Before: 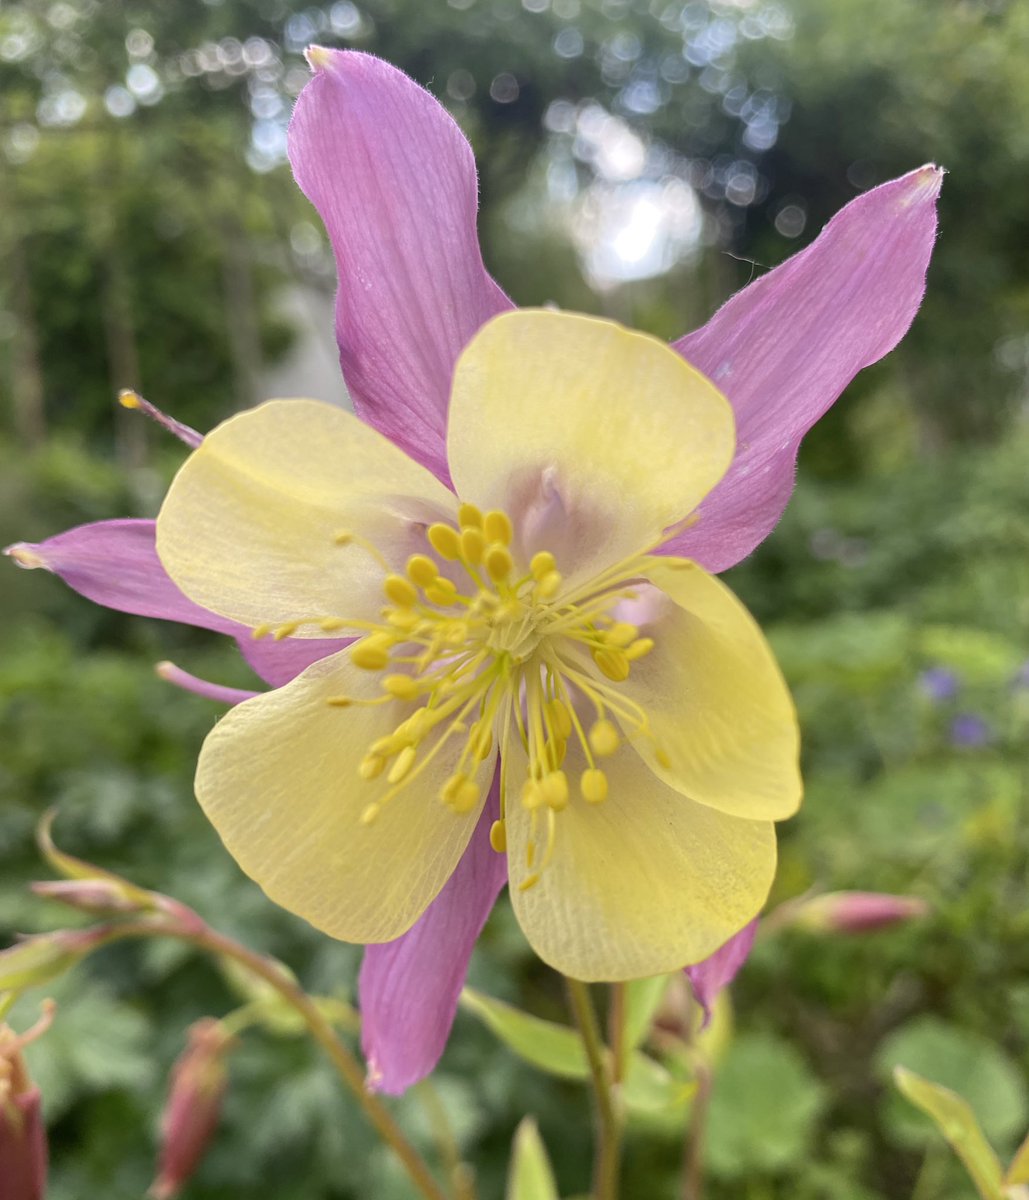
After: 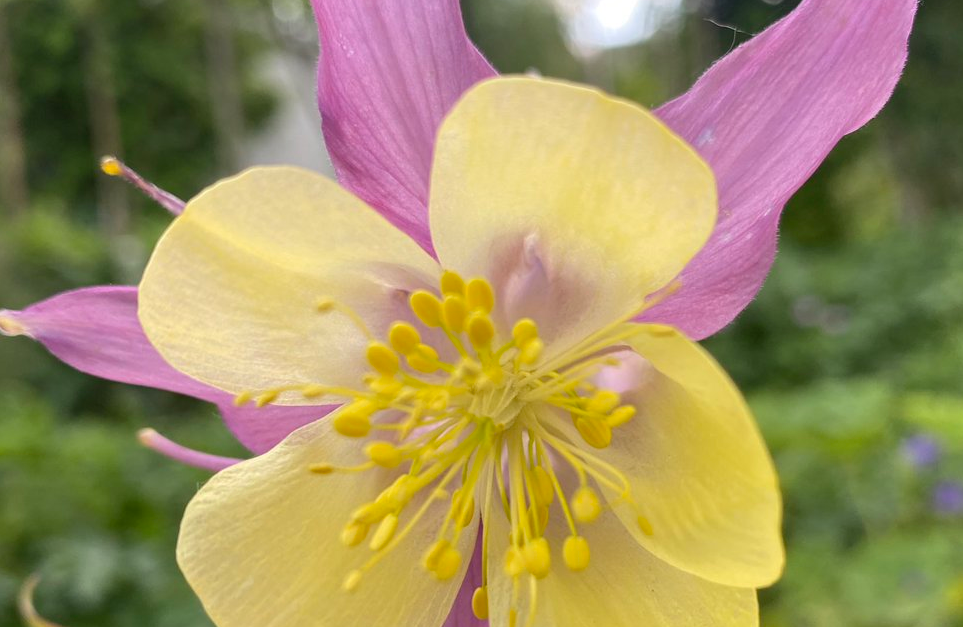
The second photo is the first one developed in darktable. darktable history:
crop: left 1.761%, top 19.472%, right 4.632%, bottom 28.225%
